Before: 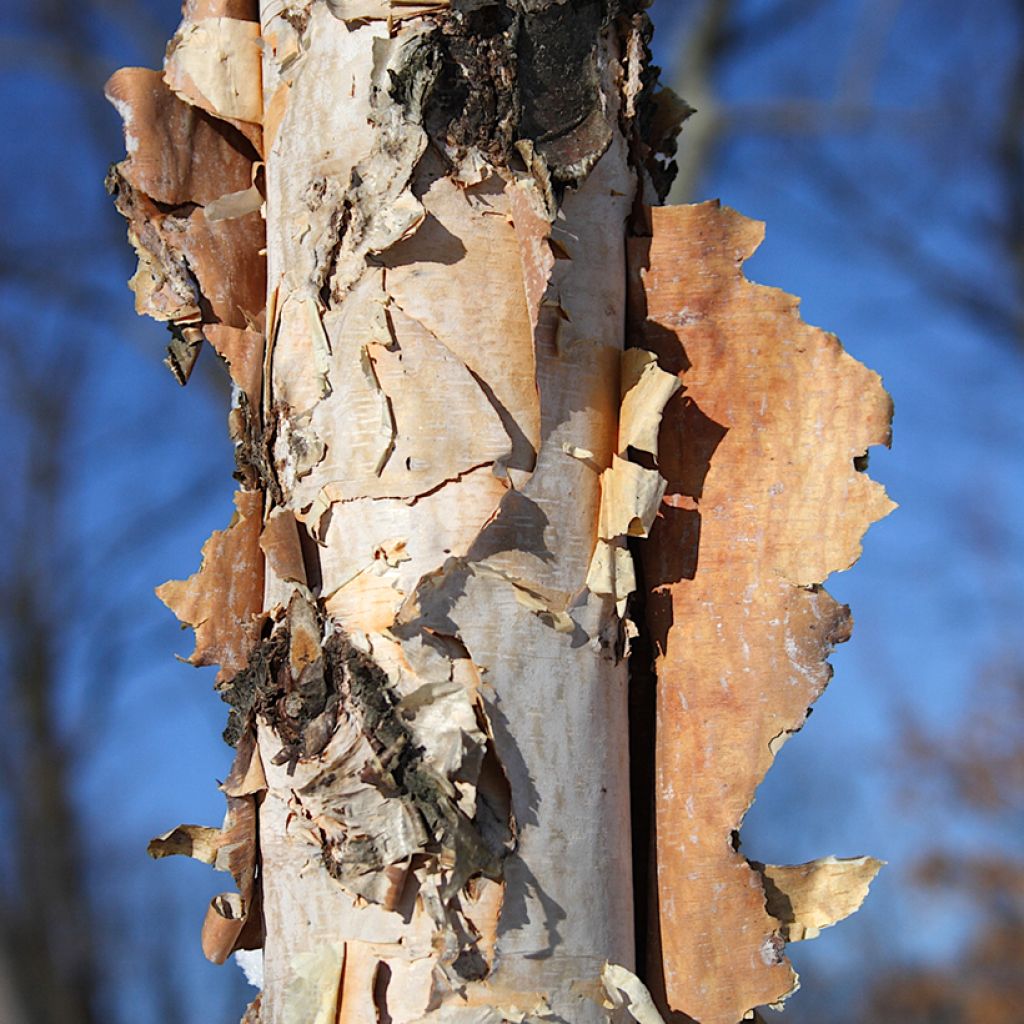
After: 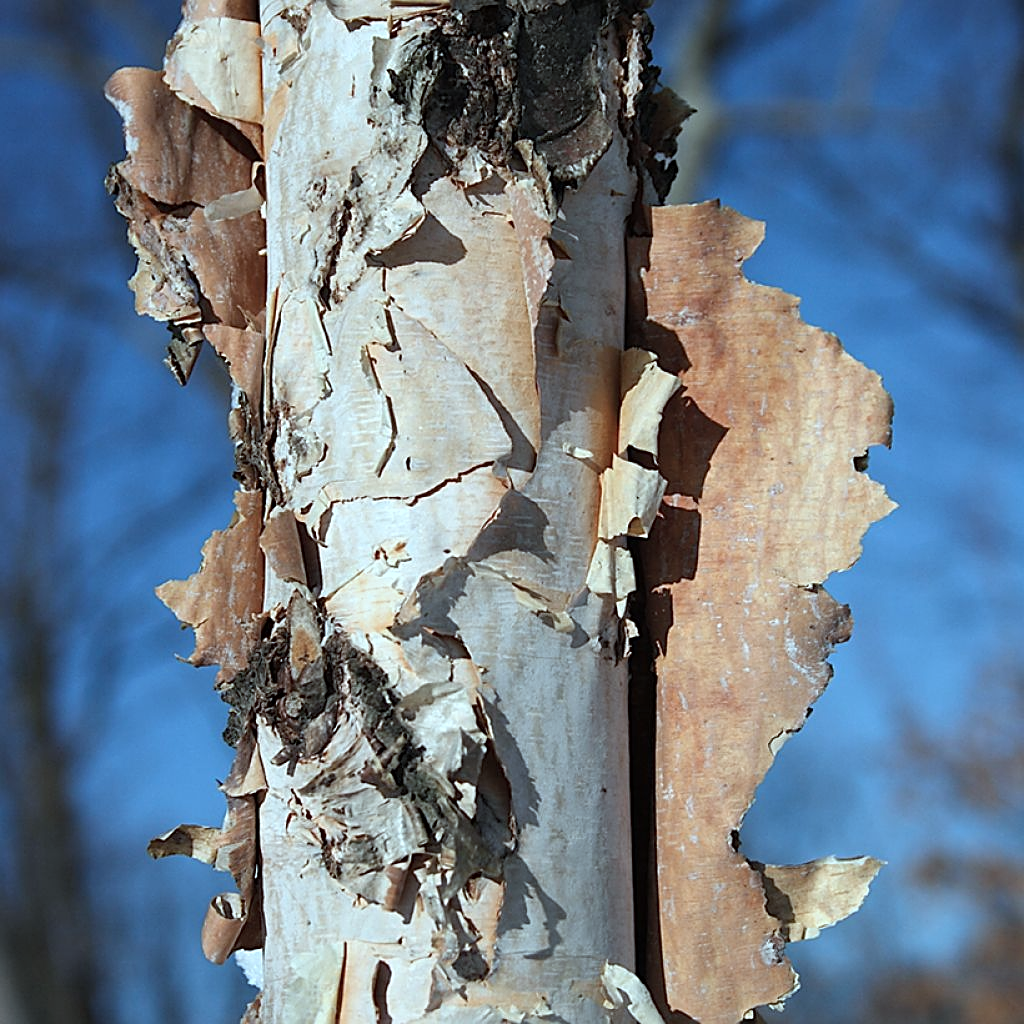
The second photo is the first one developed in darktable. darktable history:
sharpen: on, module defaults
contrast brightness saturation: saturation 0.127
color correction: highlights a* -13.11, highlights b* -17.69, saturation 0.709
